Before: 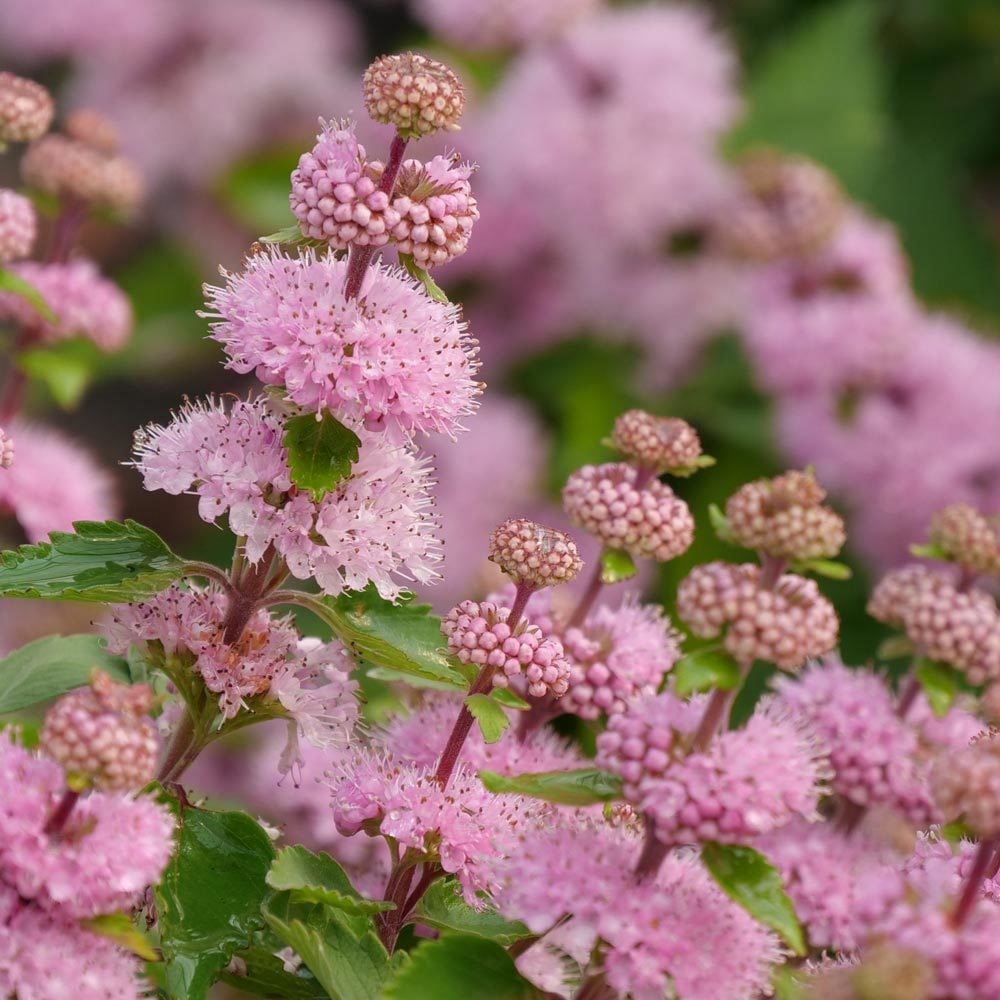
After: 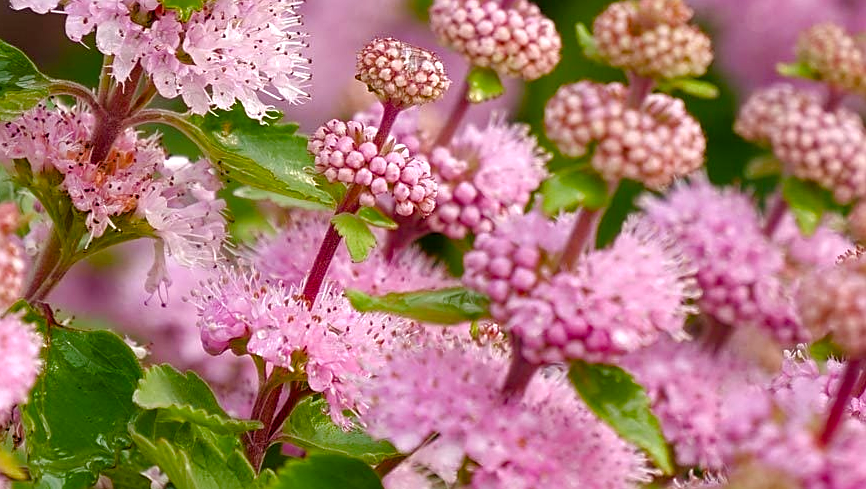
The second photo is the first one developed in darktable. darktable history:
sharpen: on, module defaults
color balance rgb: perceptual saturation grading › global saturation 25%, perceptual saturation grading › highlights -50%, perceptual saturation grading › shadows 30%, perceptual brilliance grading › global brilliance 12%, global vibrance 20%
shadows and highlights: shadows 75, highlights -60.85, soften with gaussian
crop and rotate: left 13.306%, top 48.129%, bottom 2.928%
